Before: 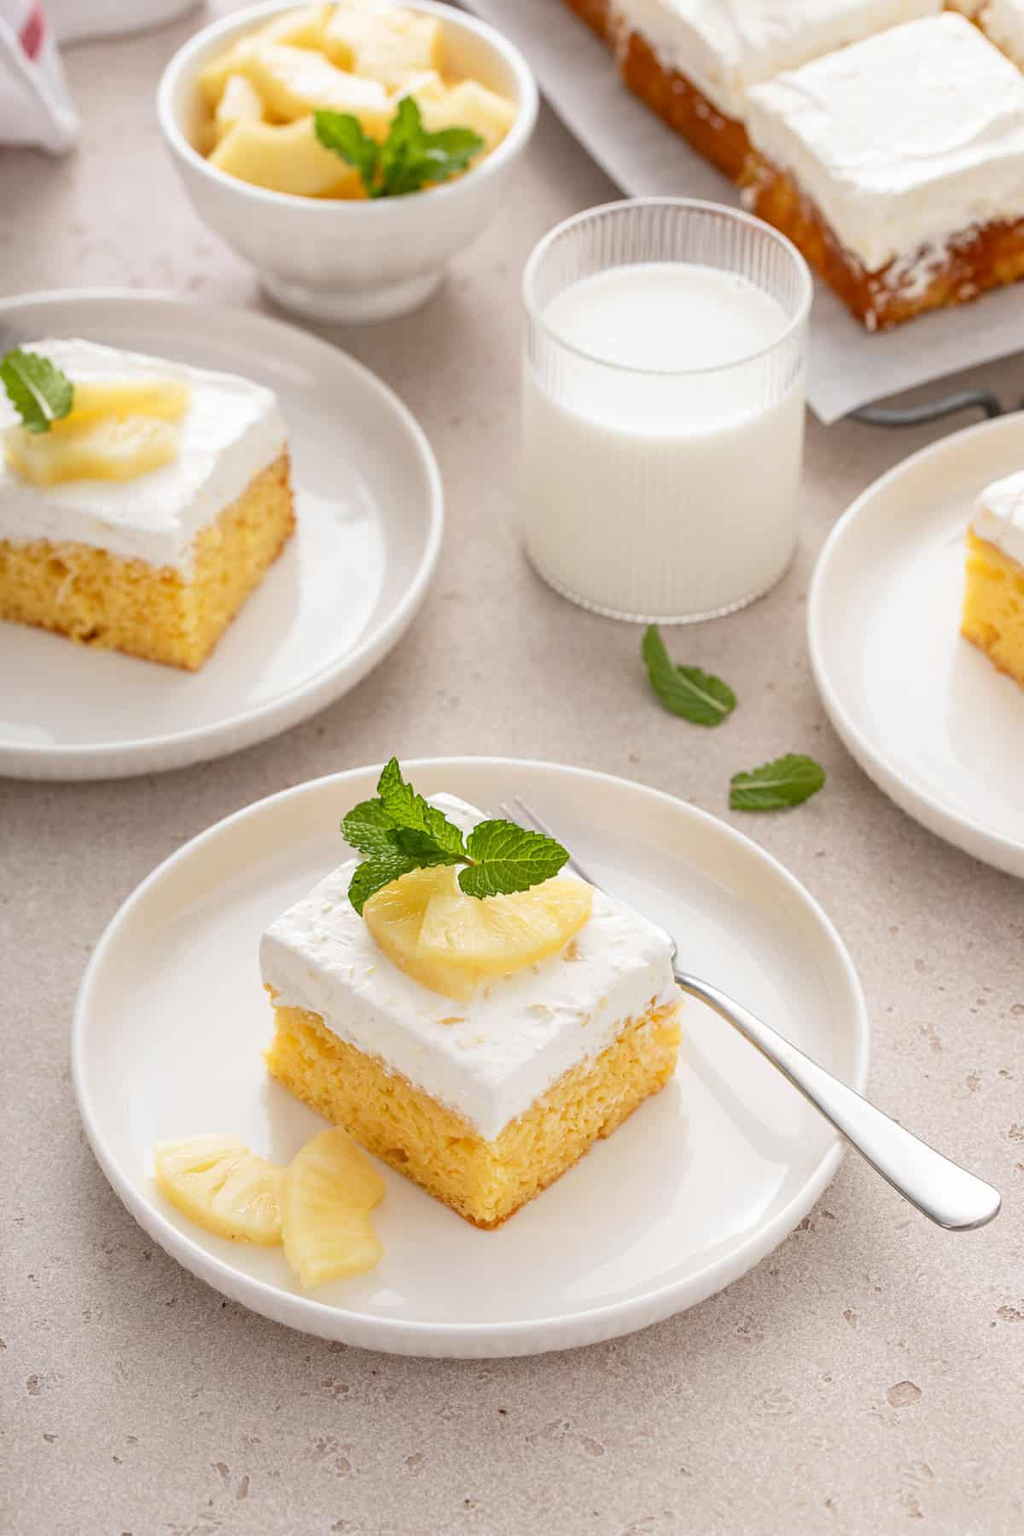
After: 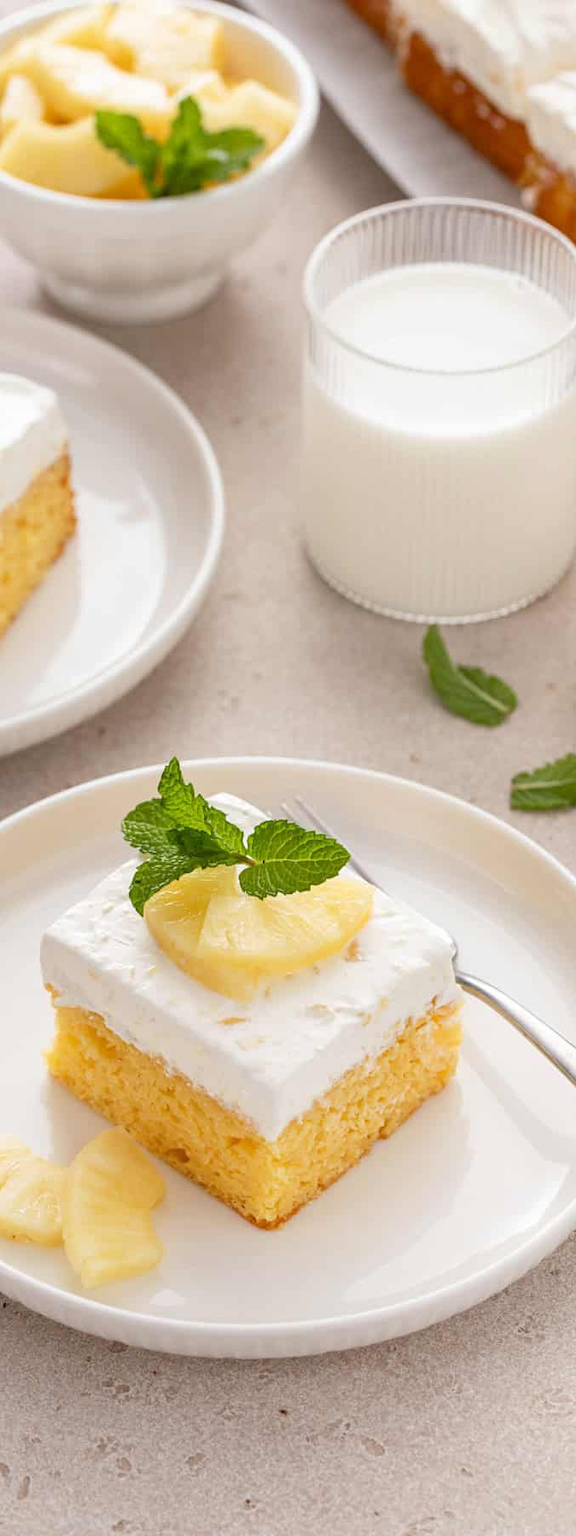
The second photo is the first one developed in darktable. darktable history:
crop: left 21.496%, right 22.254%
exposure: compensate highlight preservation false
